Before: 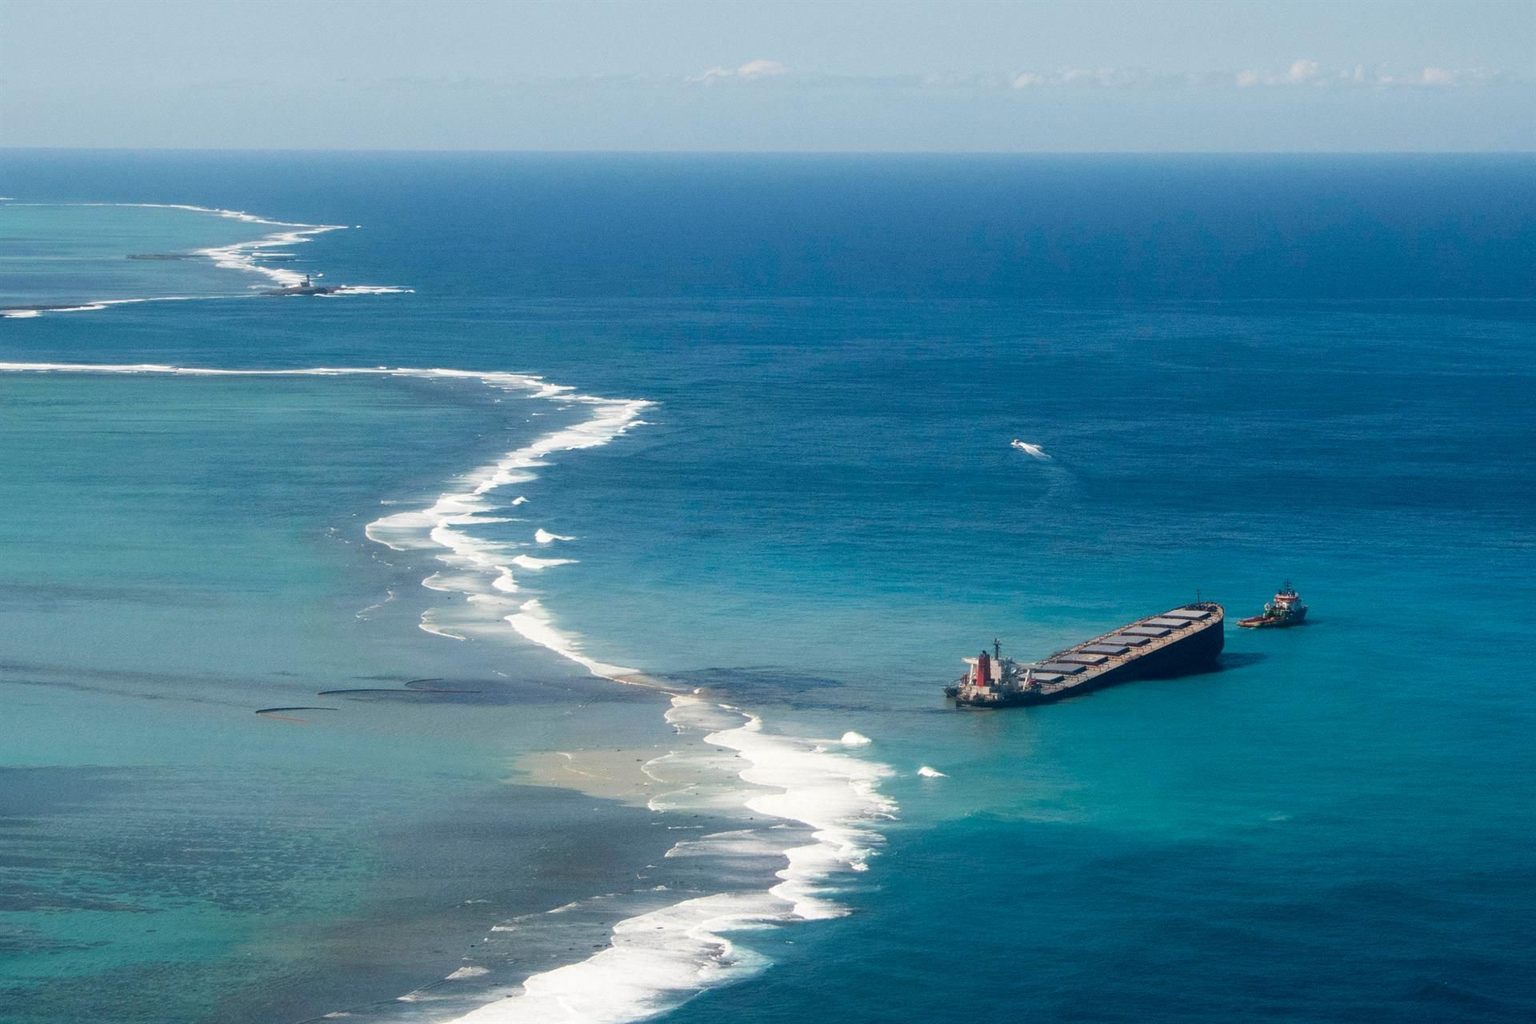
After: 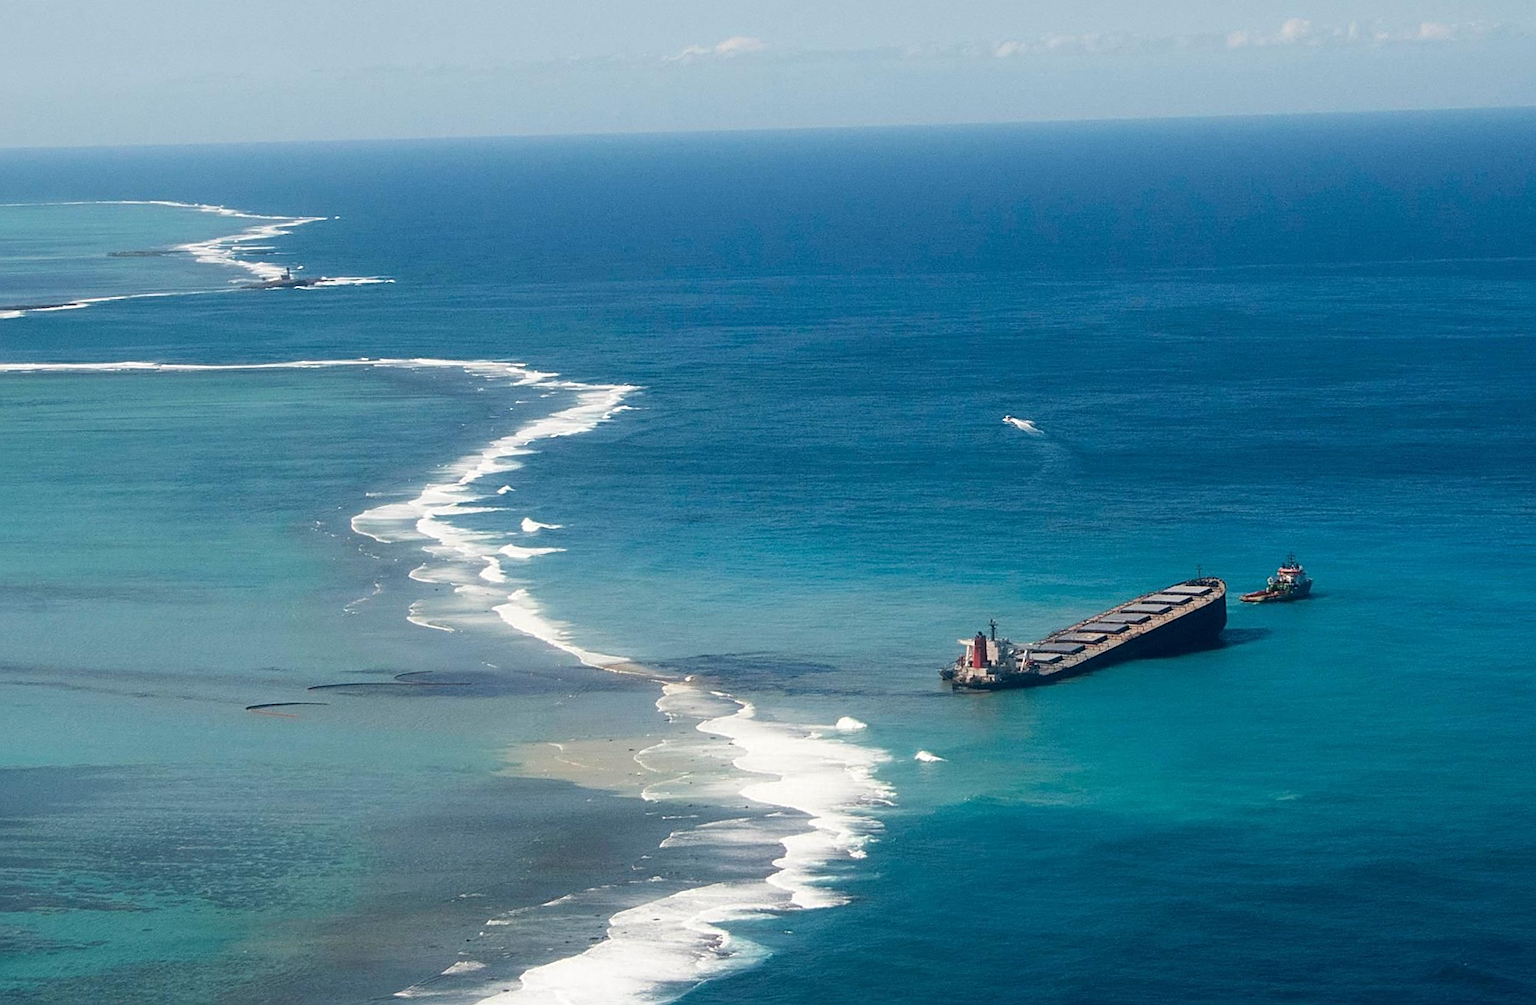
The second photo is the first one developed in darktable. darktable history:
sharpen: on, module defaults
rotate and perspective: rotation -1.32°, lens shift (horizontal) -0.031, crop left 0.015, crop right 0.985, crop top 0.047, crop bottom 0.982
